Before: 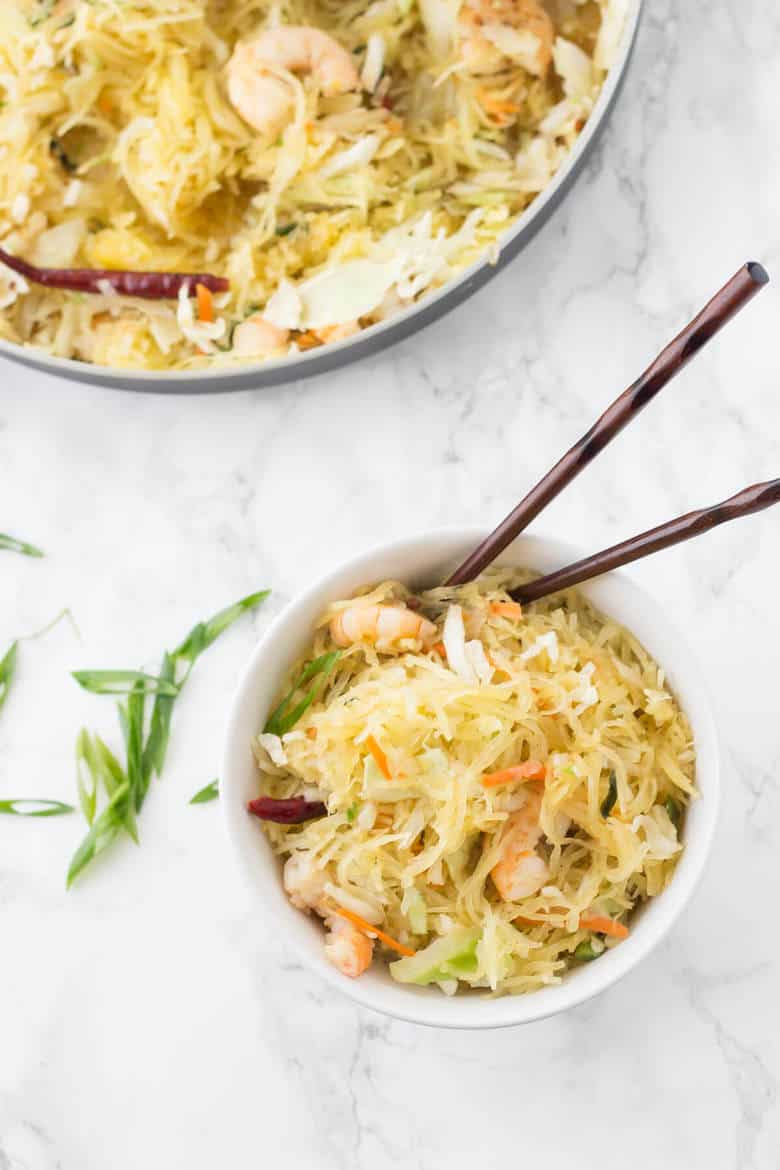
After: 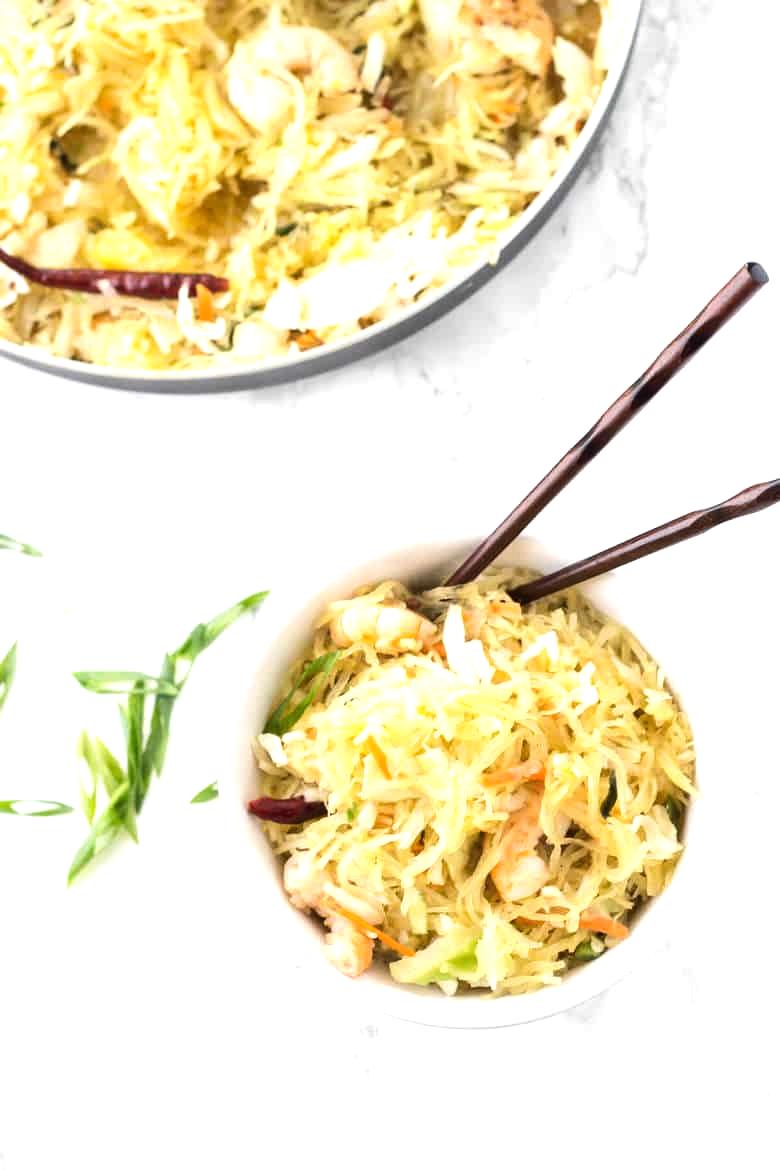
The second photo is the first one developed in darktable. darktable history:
tone equalizer: -8 EV -0.759 EV, -7 EV -0.684 EV, -6 EV -0.583 EV, -5 EV -0.406 EV, -3 EV 0.372 EV, -2 EV 0.6 EV, -1 EV 0.687 EV, +0 EV 0.734 EV, edges refinement/feathering 500, mask exposure compensation -1.57 EV, preserve details no
